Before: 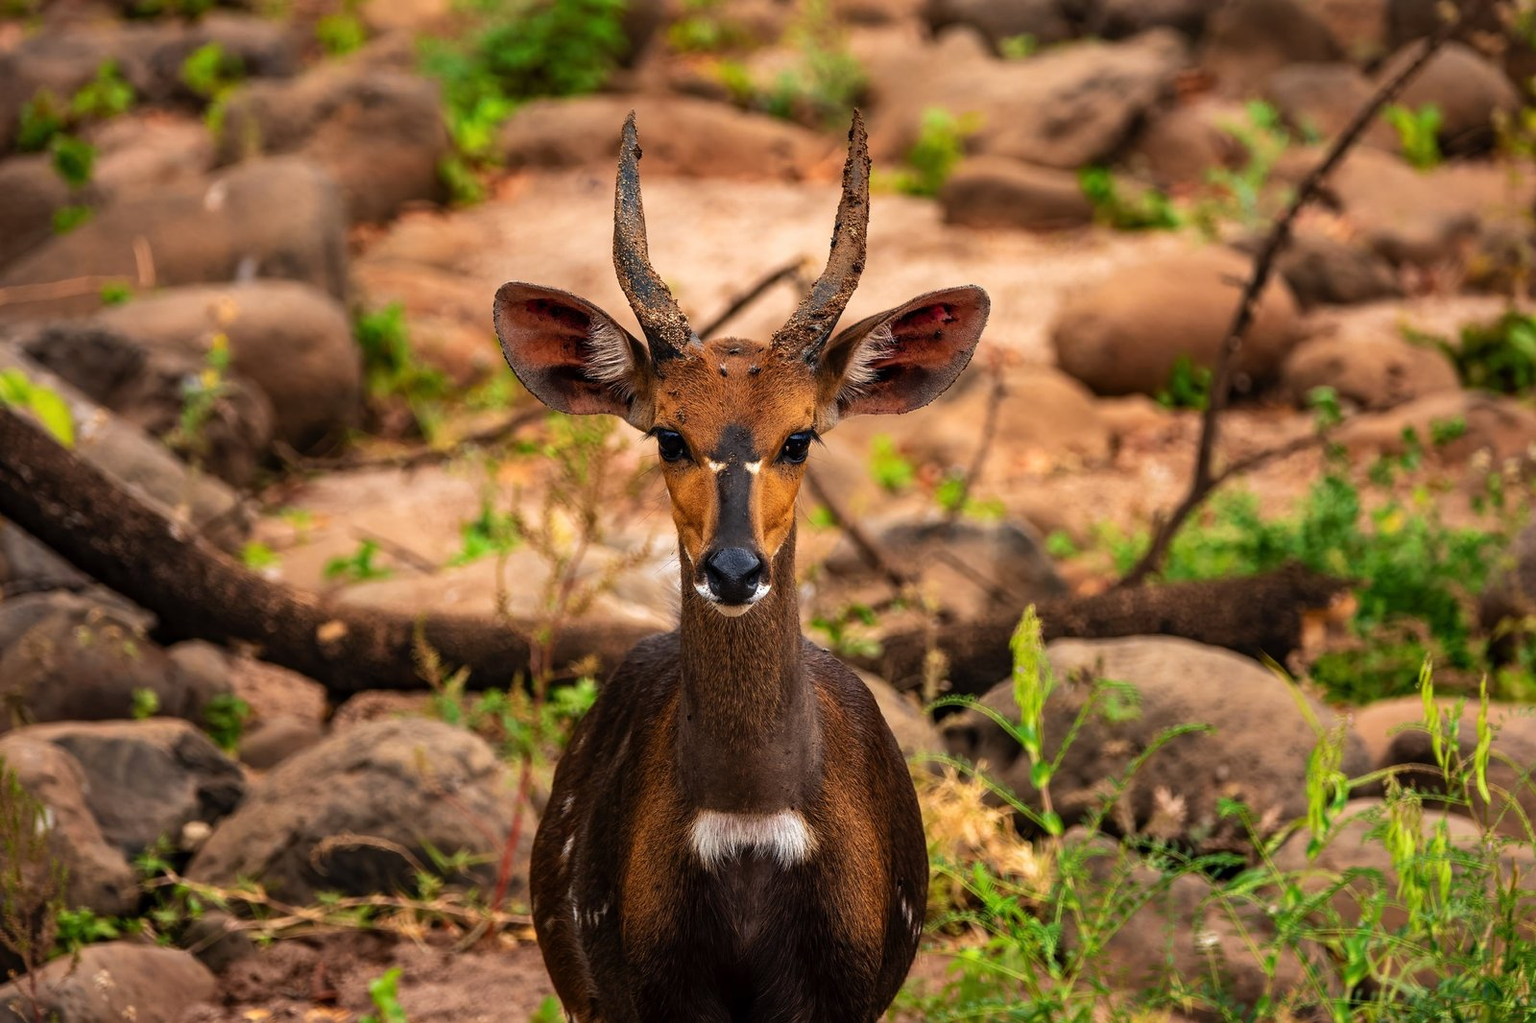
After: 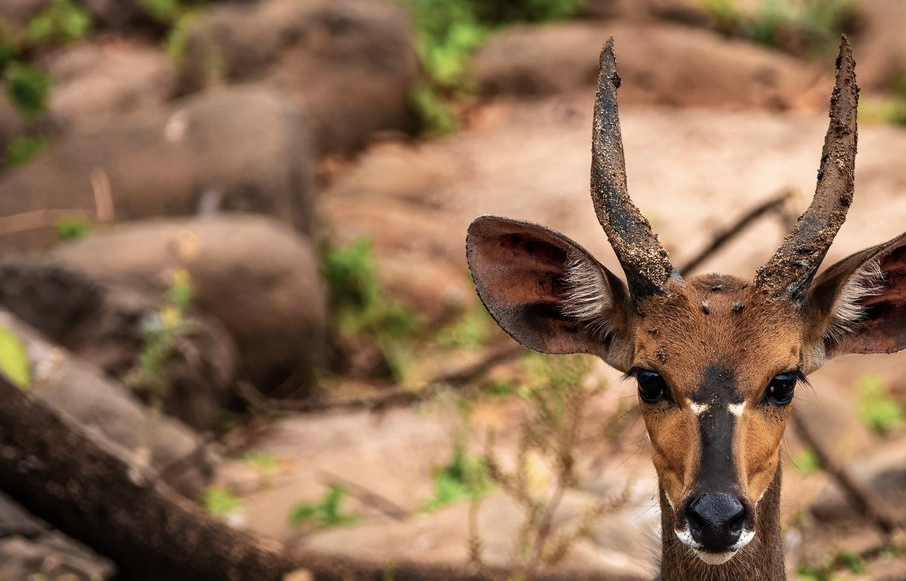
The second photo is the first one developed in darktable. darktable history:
contrast brightness saturation: contrast 0.098, saturation -0.288
crop and rotate: left 3.022%, top 7.396%, right 40.313%, bottom 38.082%
